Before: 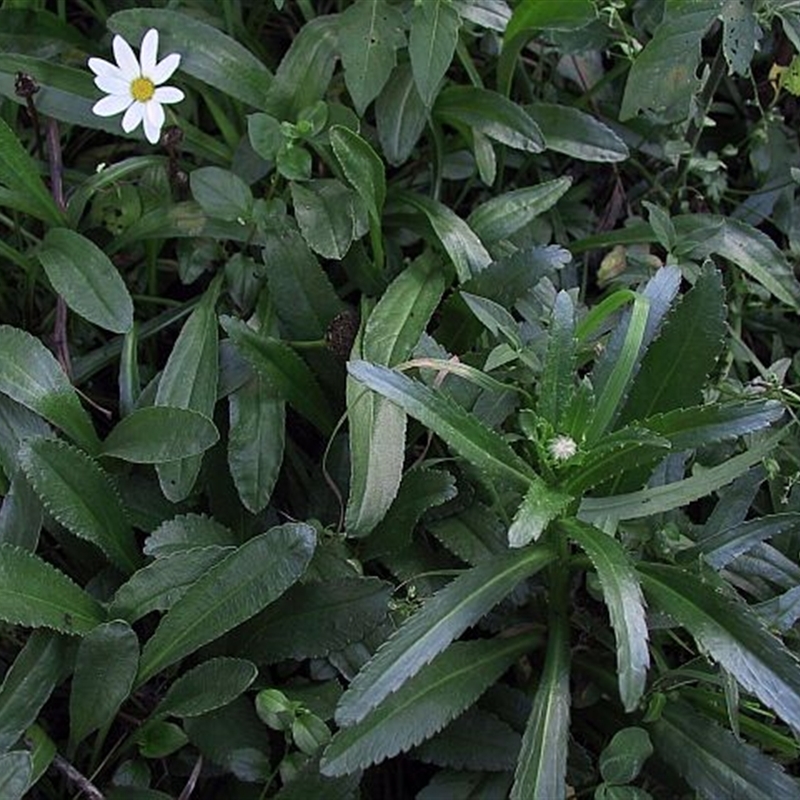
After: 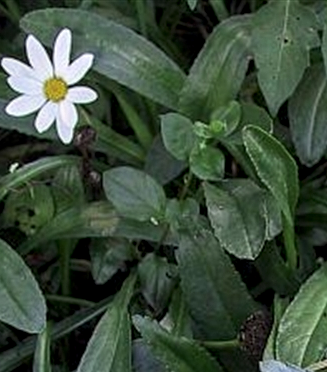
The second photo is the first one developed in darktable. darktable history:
local contrast: detail 130%
crop and rotate: left 10.879%, top 0.09%, right 48.228%, bottom 53.369%
